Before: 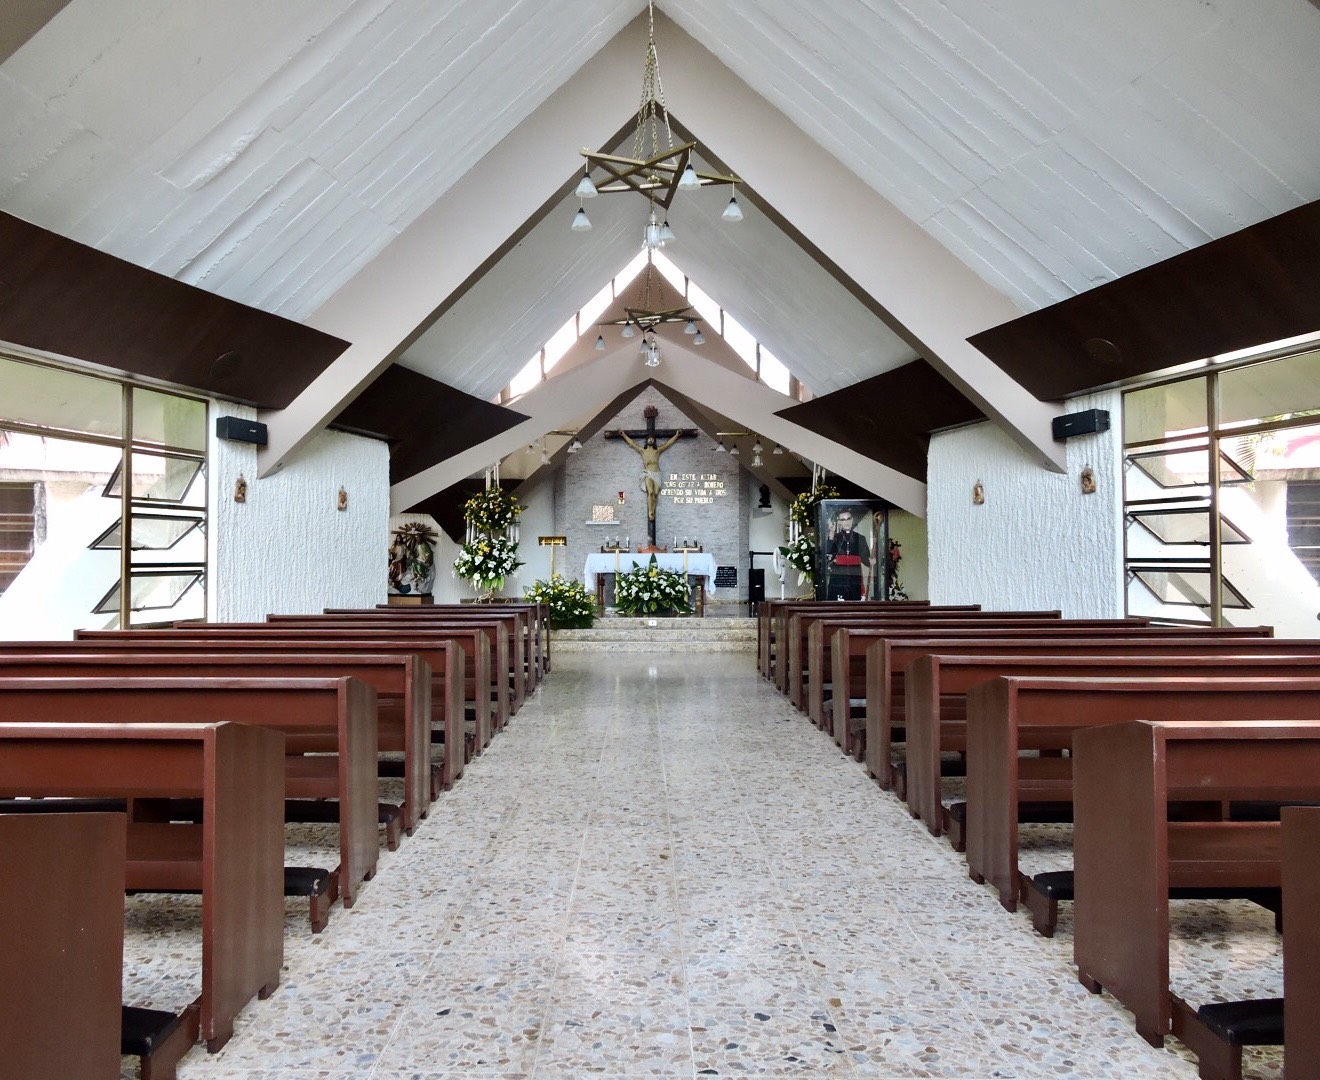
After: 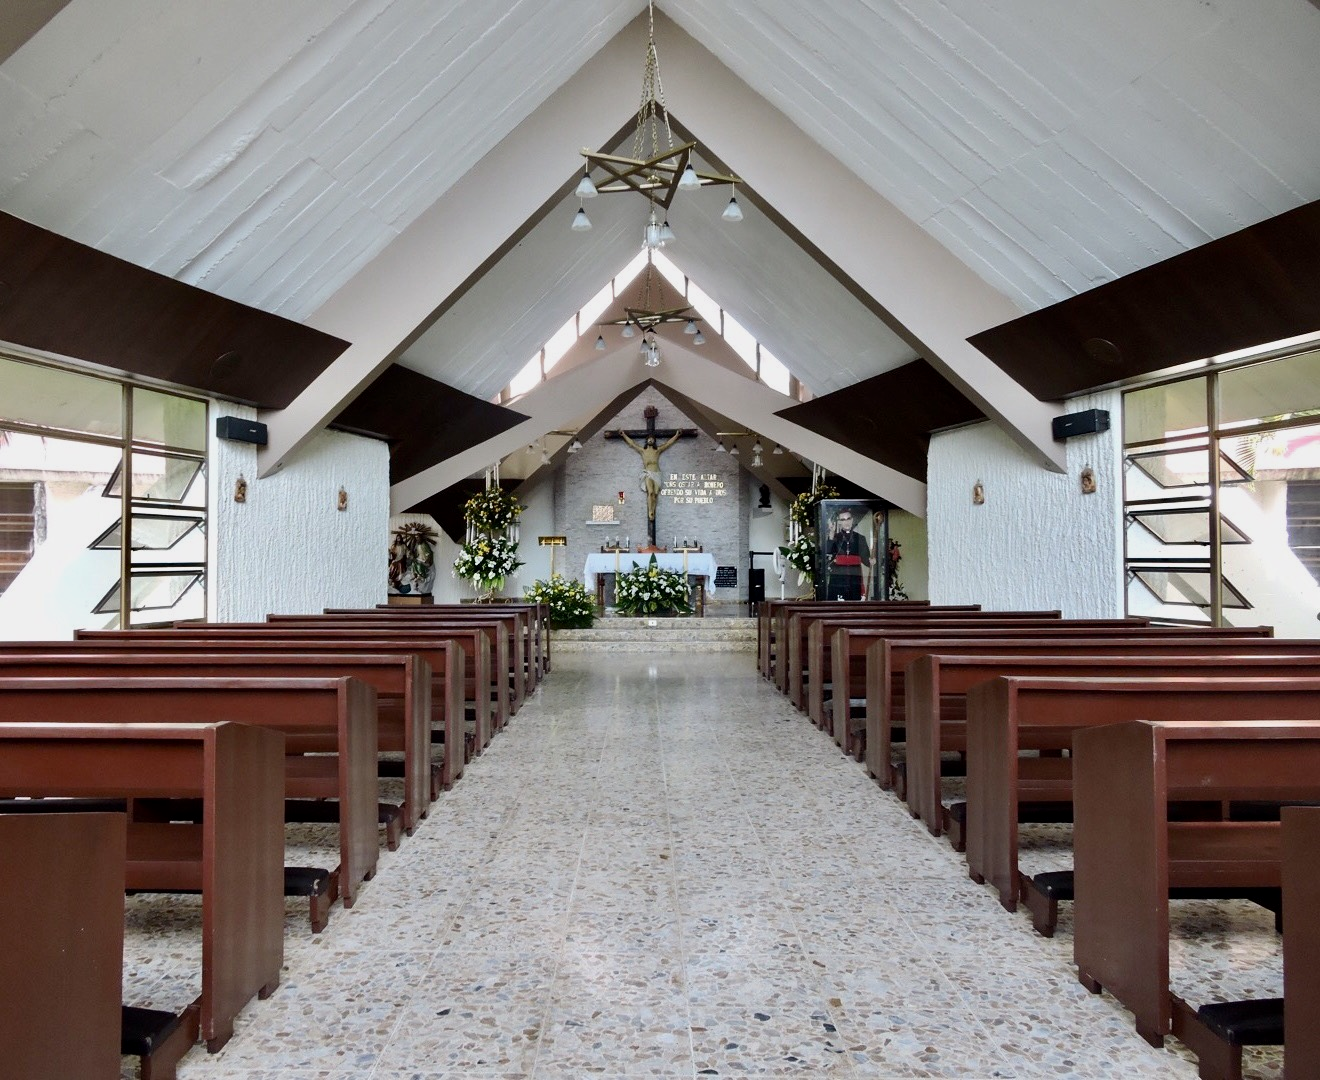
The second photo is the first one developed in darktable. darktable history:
exposure: black level correction 0.002, exposure -0.2 EV, compensate highlight preservation false
